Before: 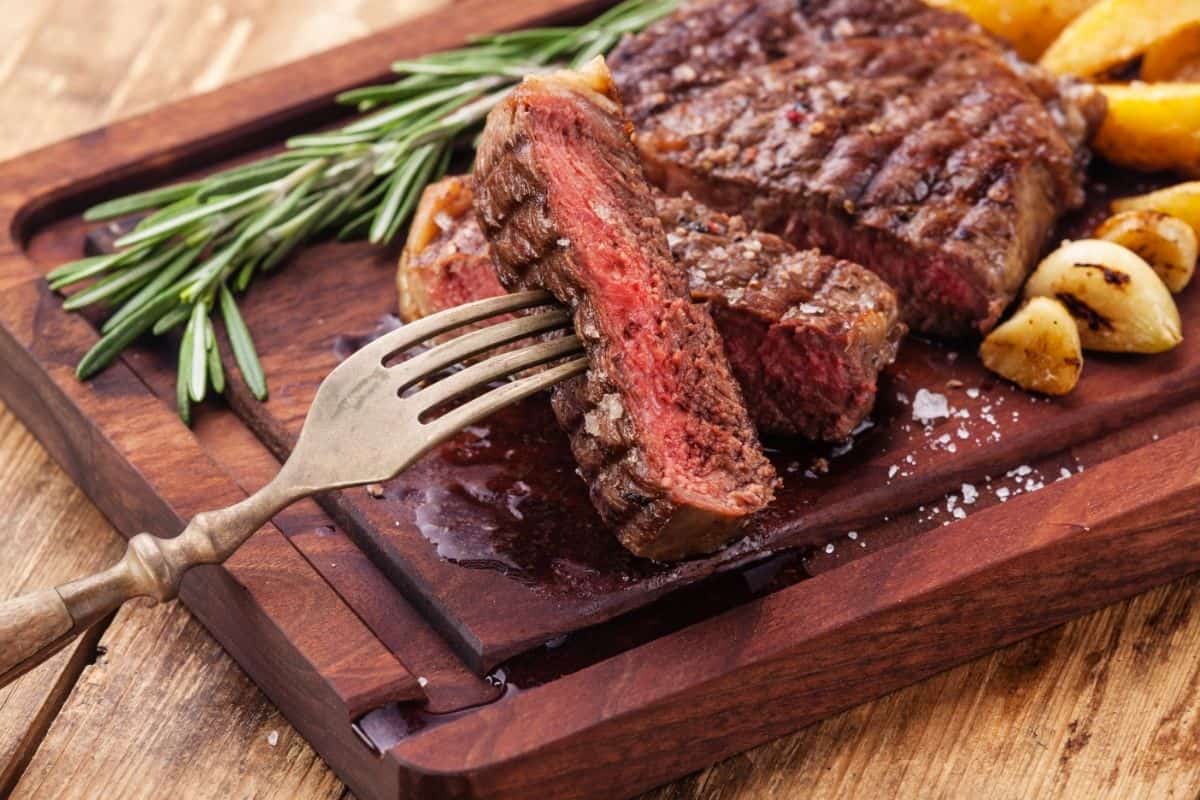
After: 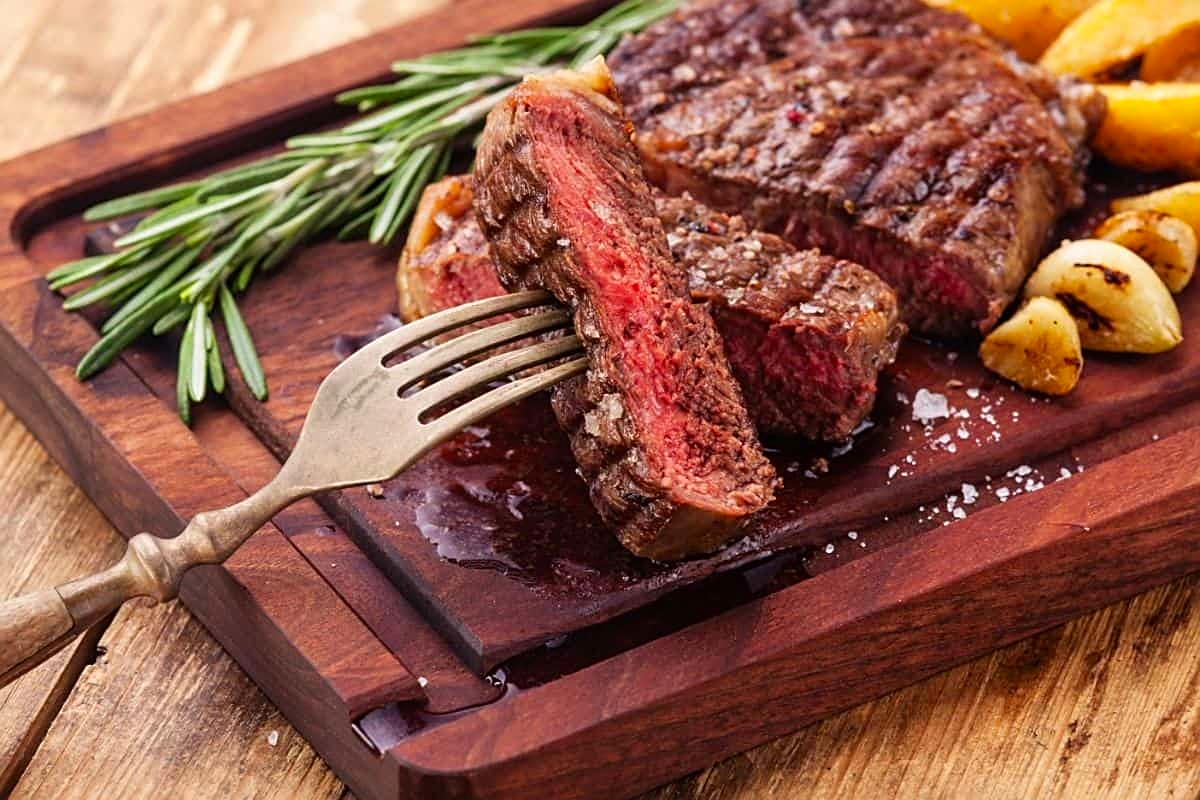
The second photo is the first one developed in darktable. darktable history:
sharpen: on, module defaults
contrast brightness saturation: contrast 0.045, saturation 0.156
